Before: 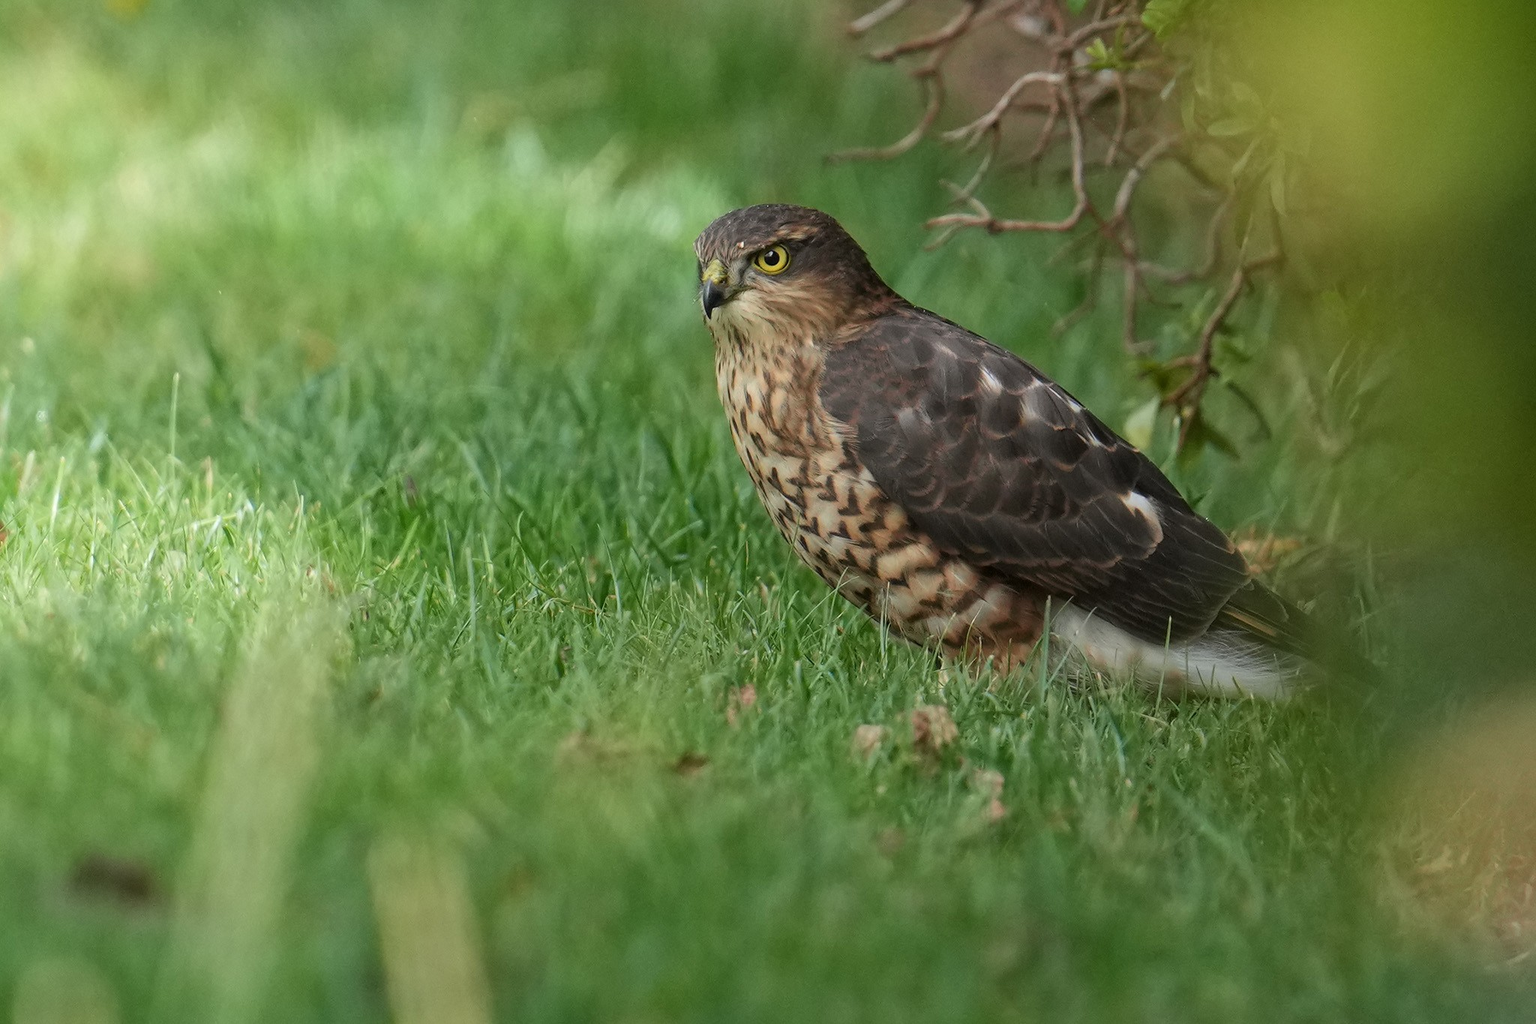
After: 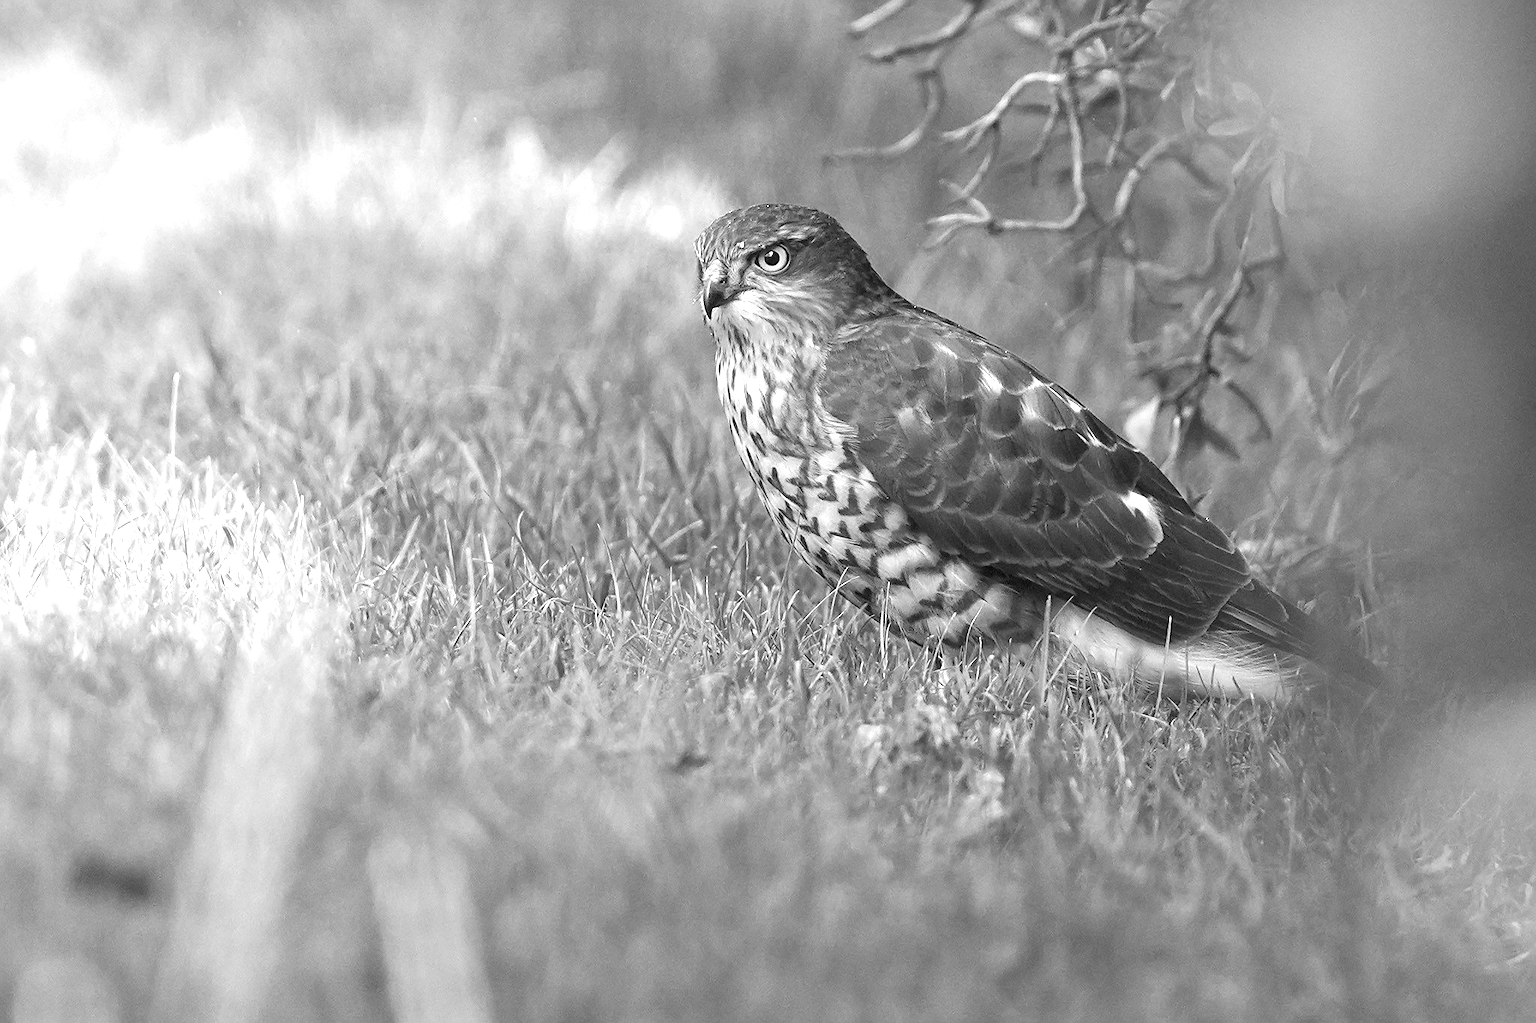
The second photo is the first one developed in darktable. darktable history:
color zones: curves: ch0 [(0, 0.613) (0.01, 0.613) (0.245, 0.448) (0.498, 0.529) (0.642, 0.665) (0.879, 0.777) (0.99, 0.613)]; ch1 [(0, 0) (0.143, 0) (0.286, 0) (0.429, 0) (0.571, 0) (0.714, 0) (0.857, 0)]
sharpen: amount 0.489
color balance rgb: highlights gain › chroma 3.01%, highlights gain › hue 76.19°, linear chroma grading › global chroma 15.017%, perceptual saturation grading › global saturation 20%, perceptual saturation grading › highlights -25.913%, perceptual saturation grading › shadows 49.96%, global vibrance 45.178%
exposure: black level correction 0, exposure 1.457 EV, compensate highlight preservation false
